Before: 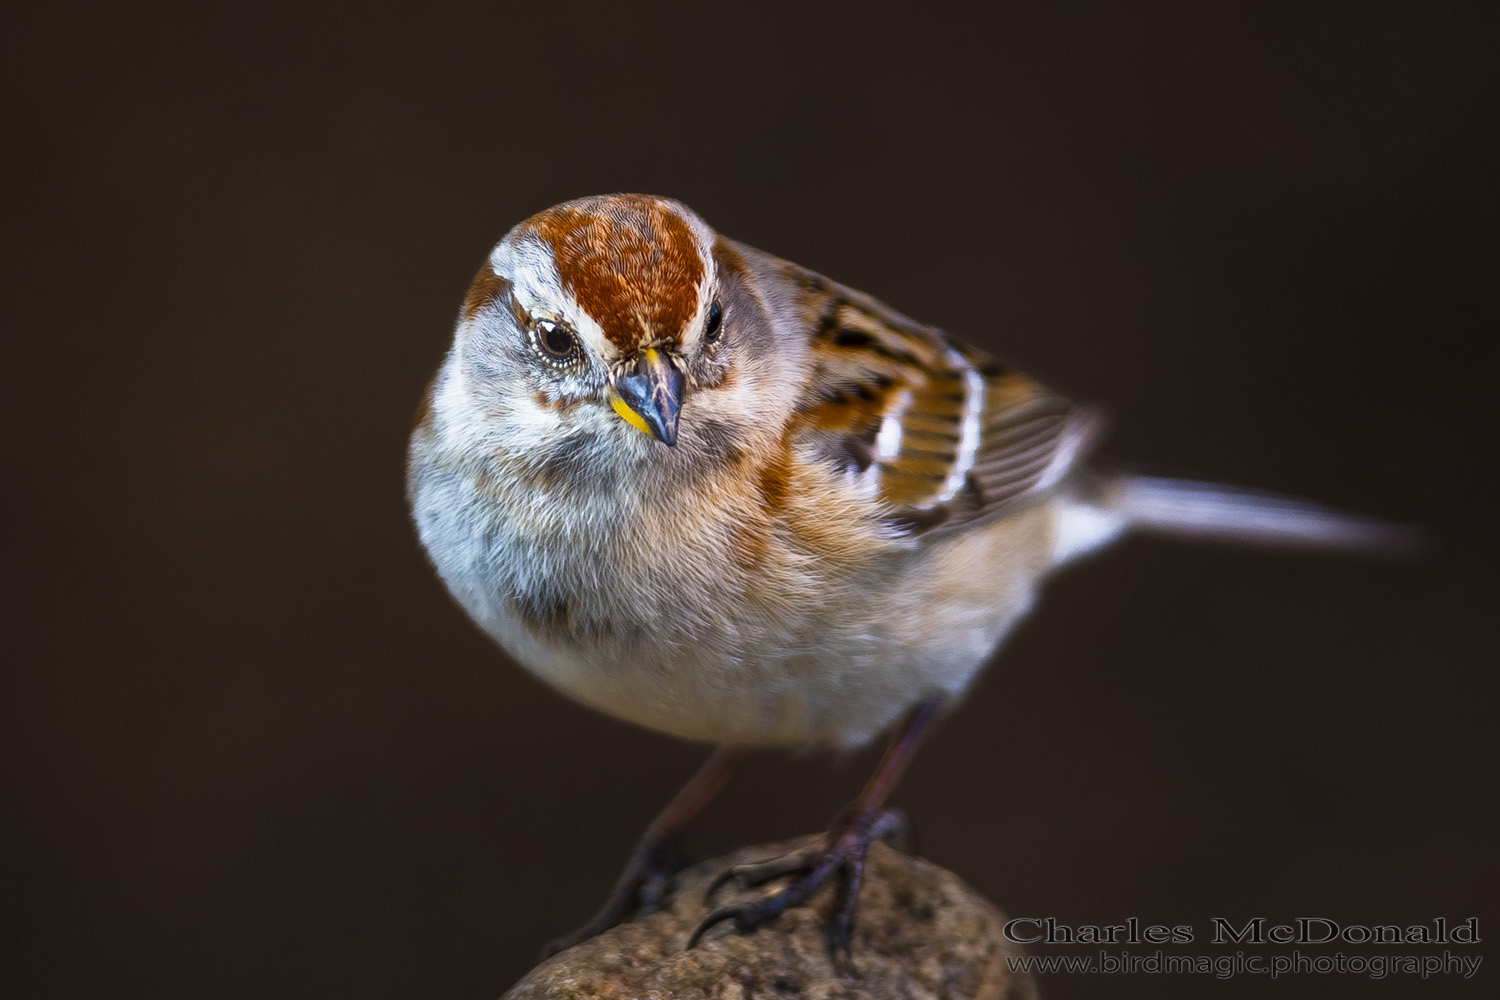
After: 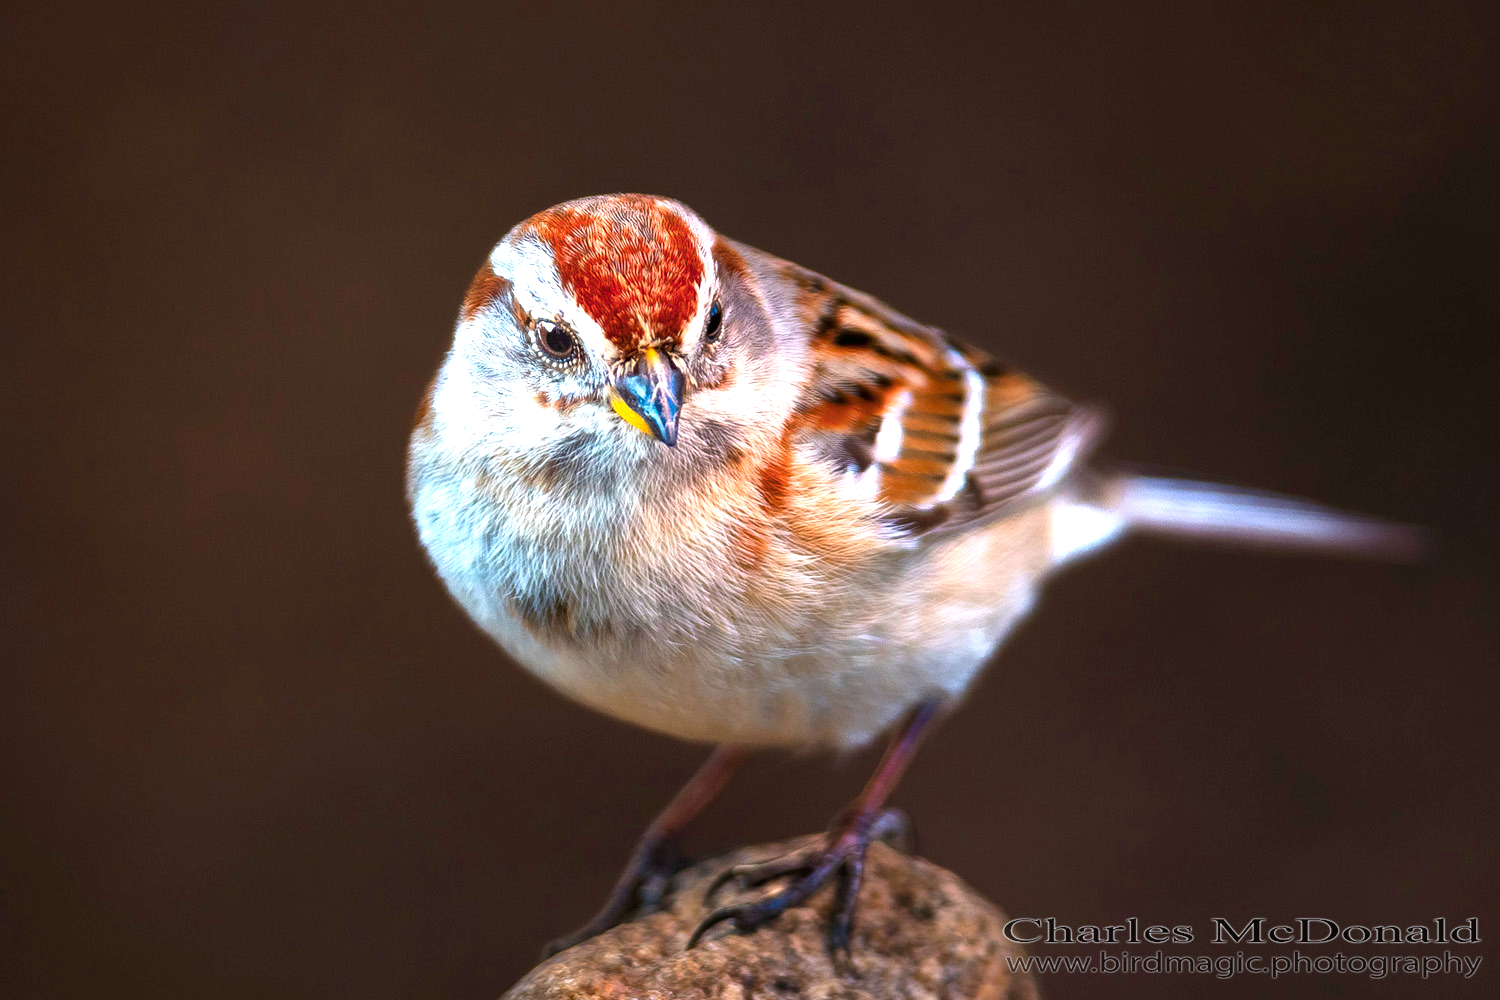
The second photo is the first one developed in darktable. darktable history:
exposure: black level correction 0, exposure 1 EV, compensate highlight preservation false
color zones: curves: ch1 [(0.29, 0.492) (0.373, 0.185) (0.509, 0.481)]; ch2 [(0.25, 0.462) (0.749, 0.457)]
